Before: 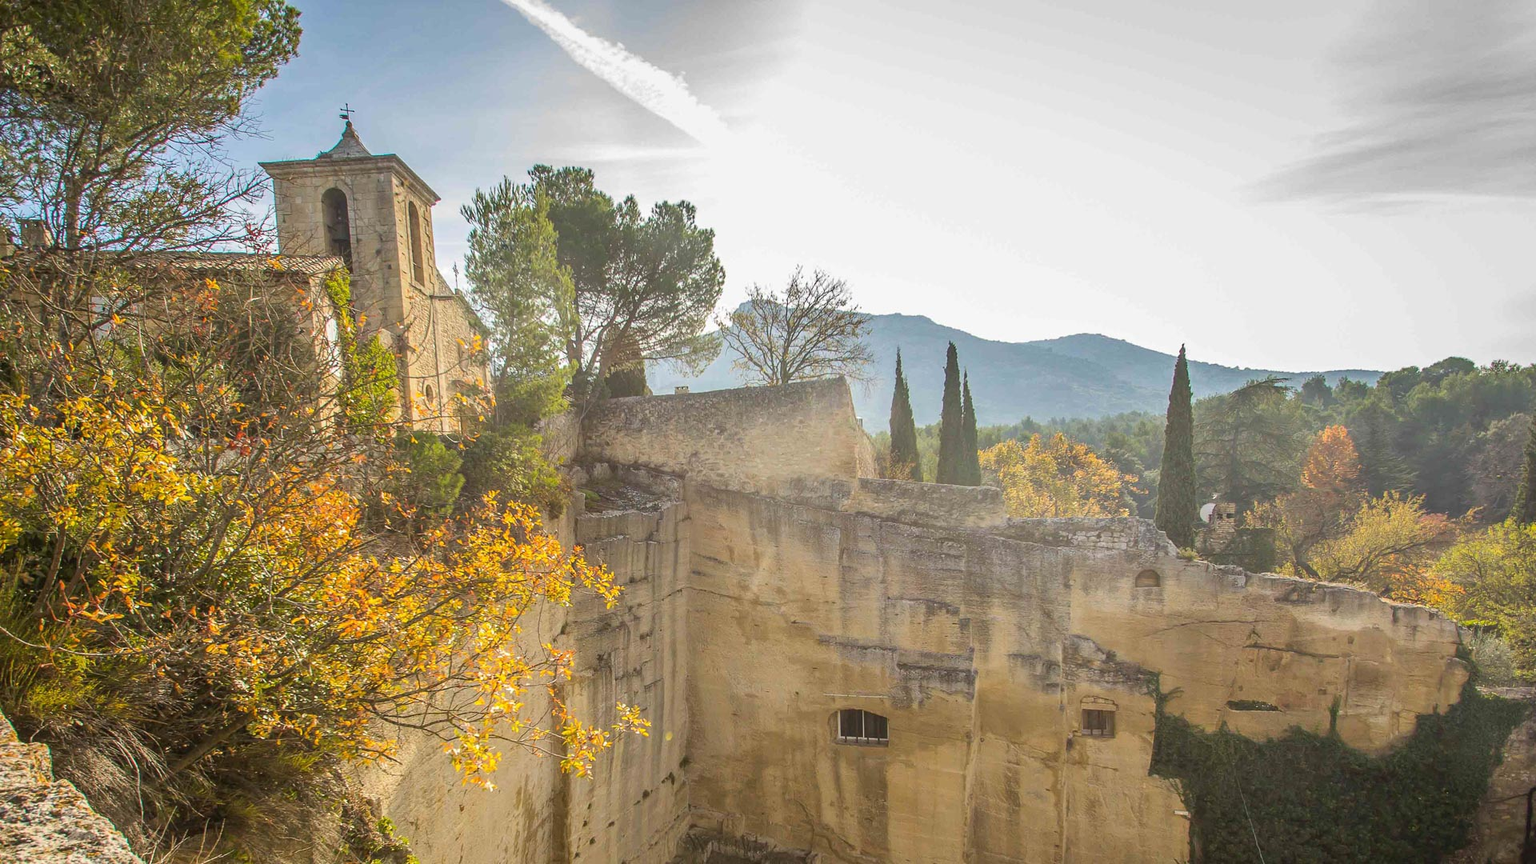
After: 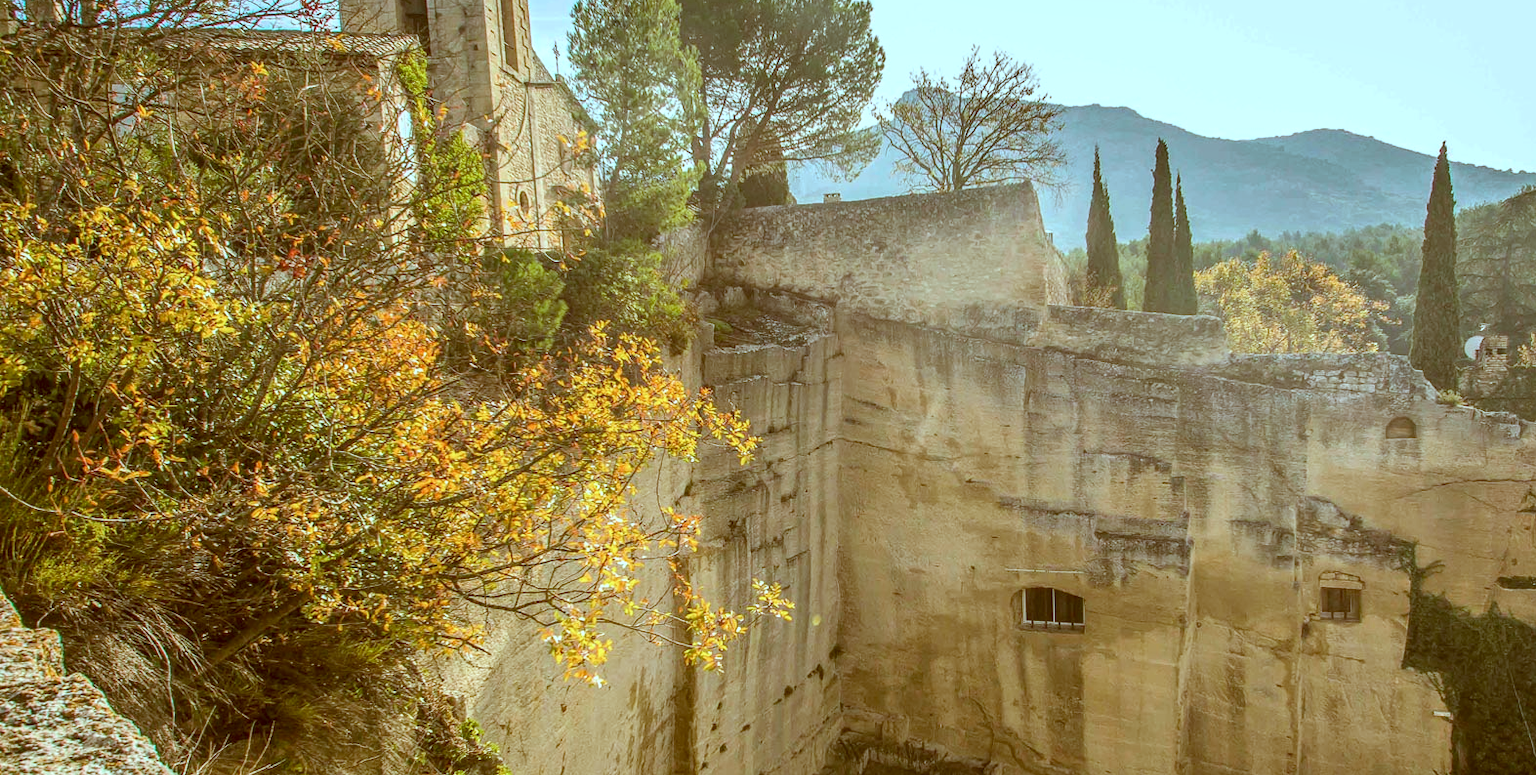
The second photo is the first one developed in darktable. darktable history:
color correction: highlights a* -13.98, highlights b* -16.59, shadows a* 10.09, shadows b* 29.97
crop: top 26.43%, right 18.037%
local contrast: on, module defaults
